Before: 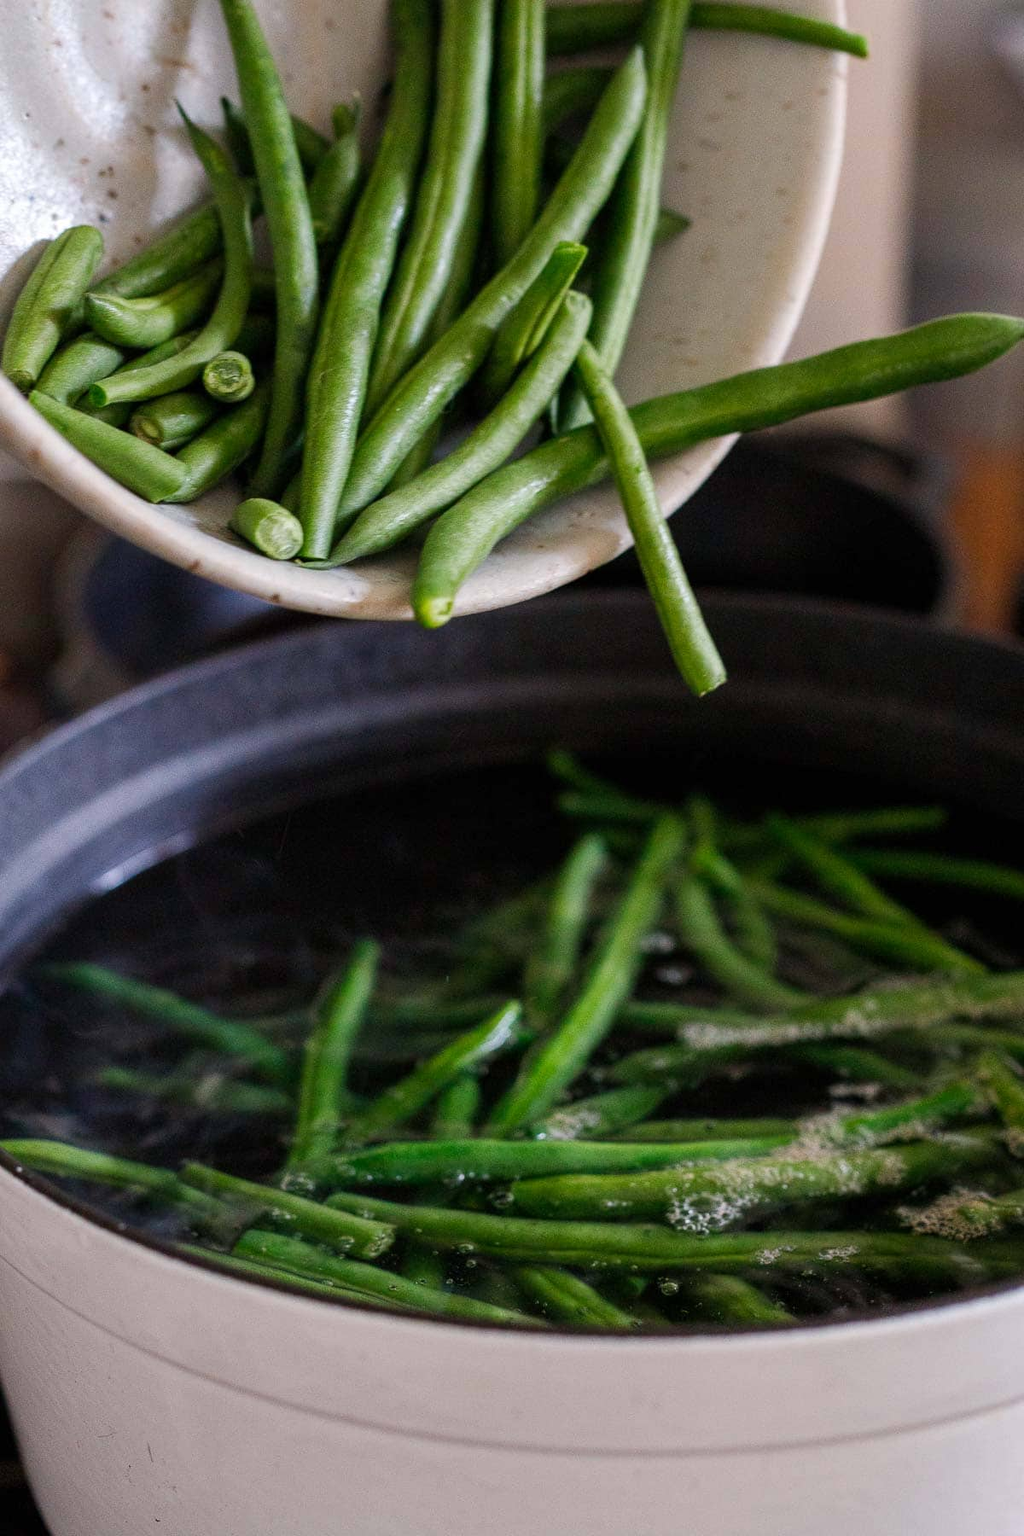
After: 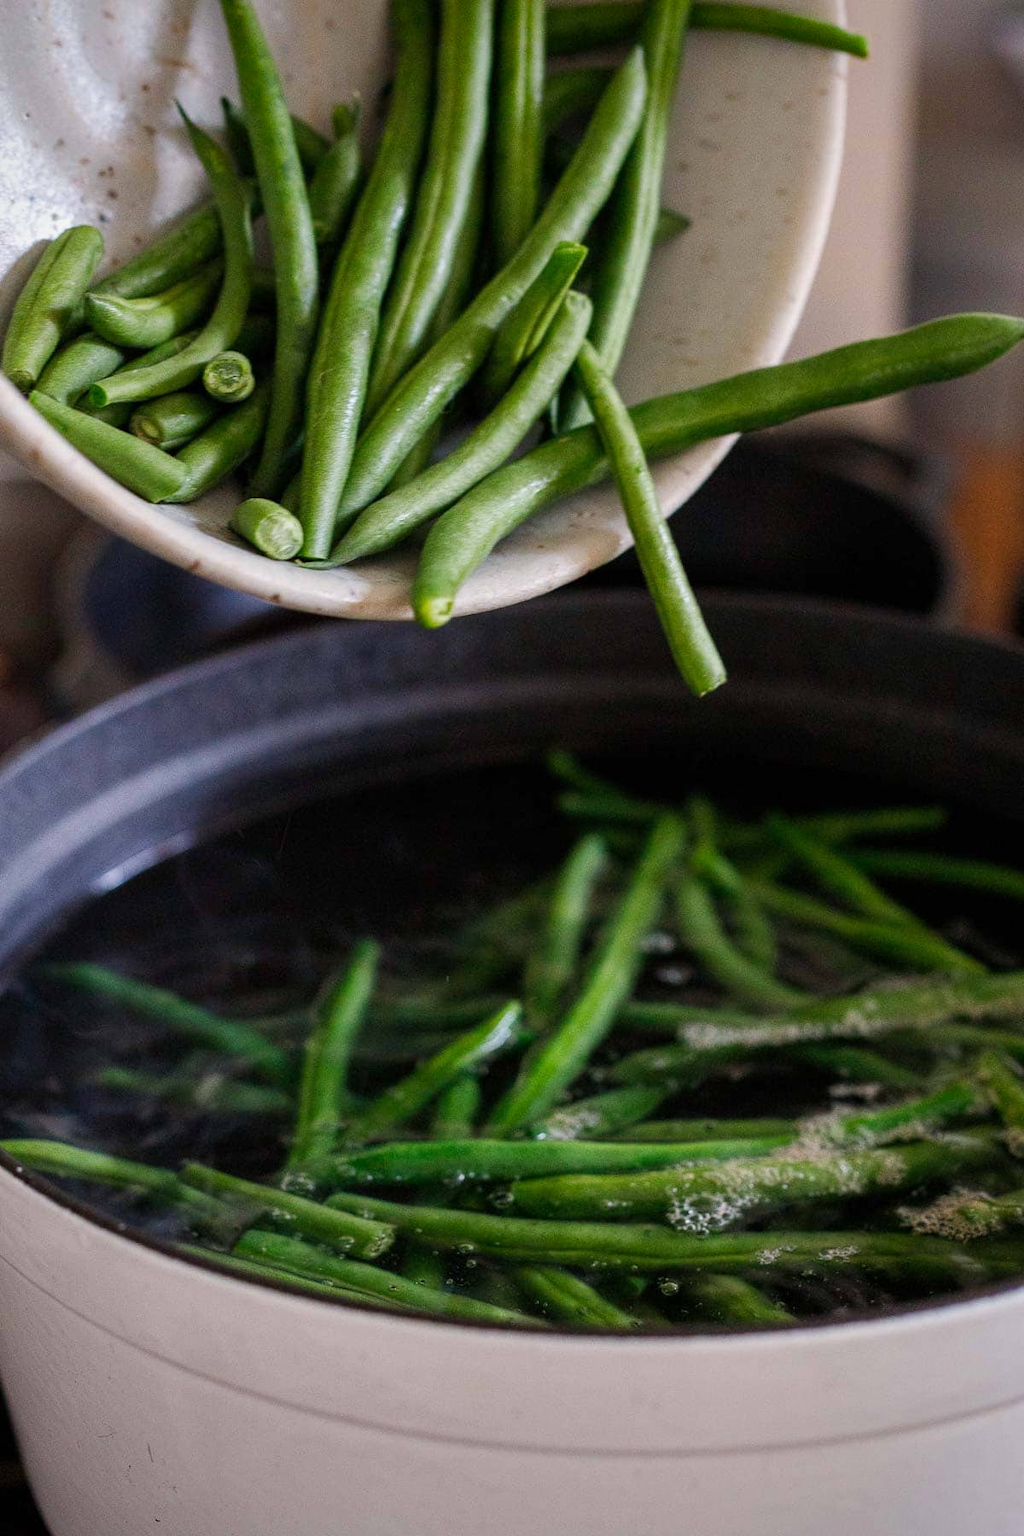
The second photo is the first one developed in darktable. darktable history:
vignetting: fall-off radius 60.41%, saturation 0.388
